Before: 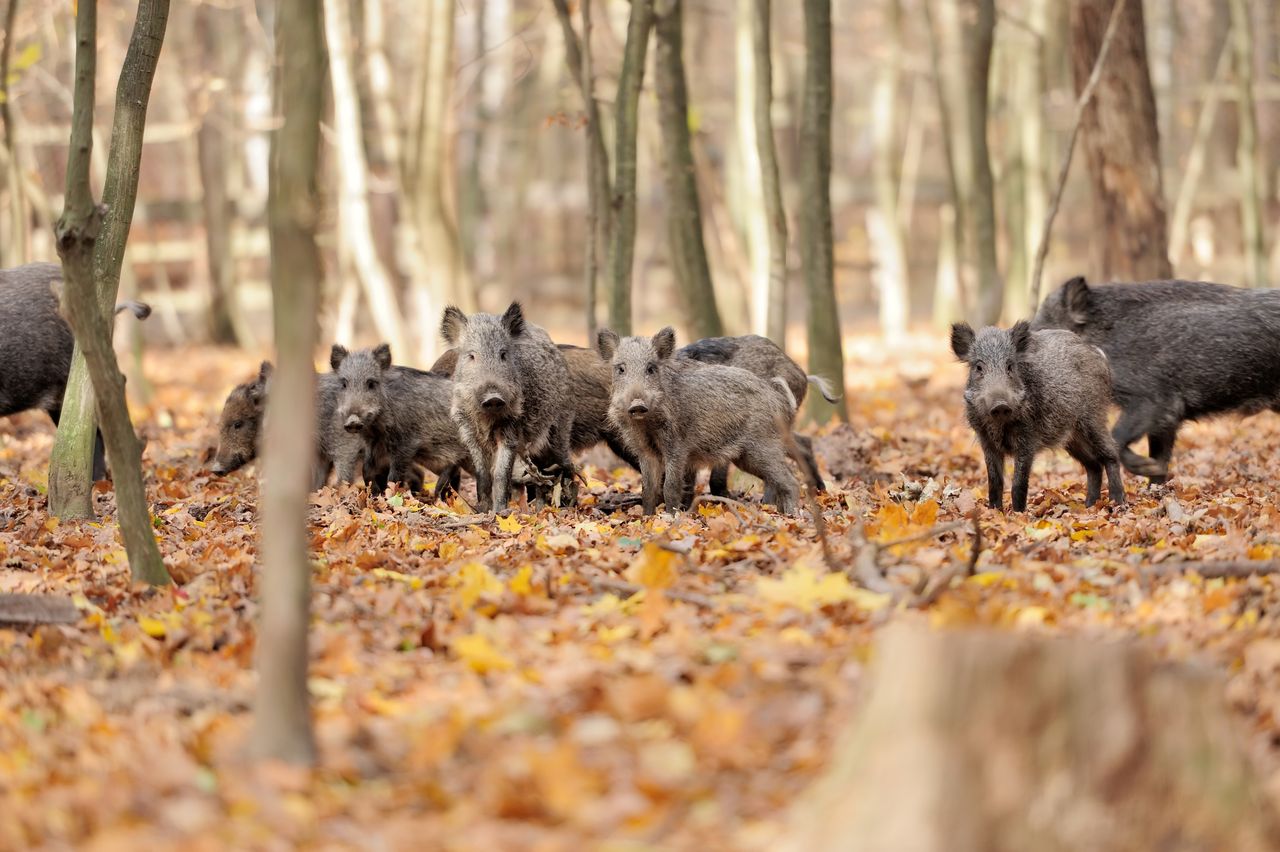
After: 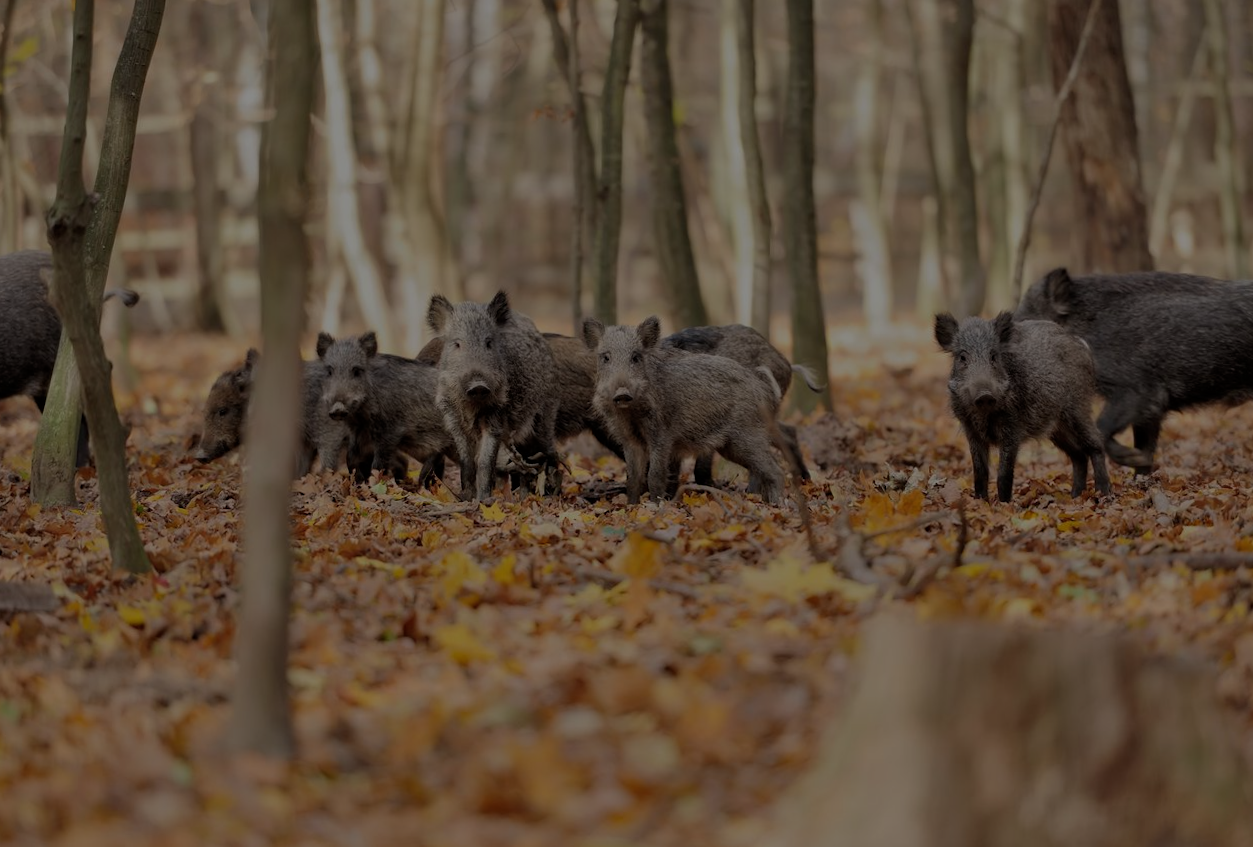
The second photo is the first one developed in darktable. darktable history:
rotate and perspective: rotation 0.226°, lens shift (vertical) -0.042, crop left 0.023, crop right 0.982, crop top 0.006, crop bottom 0.994
exposure: exposure -2.002 EV, compensate highlight preservation false
